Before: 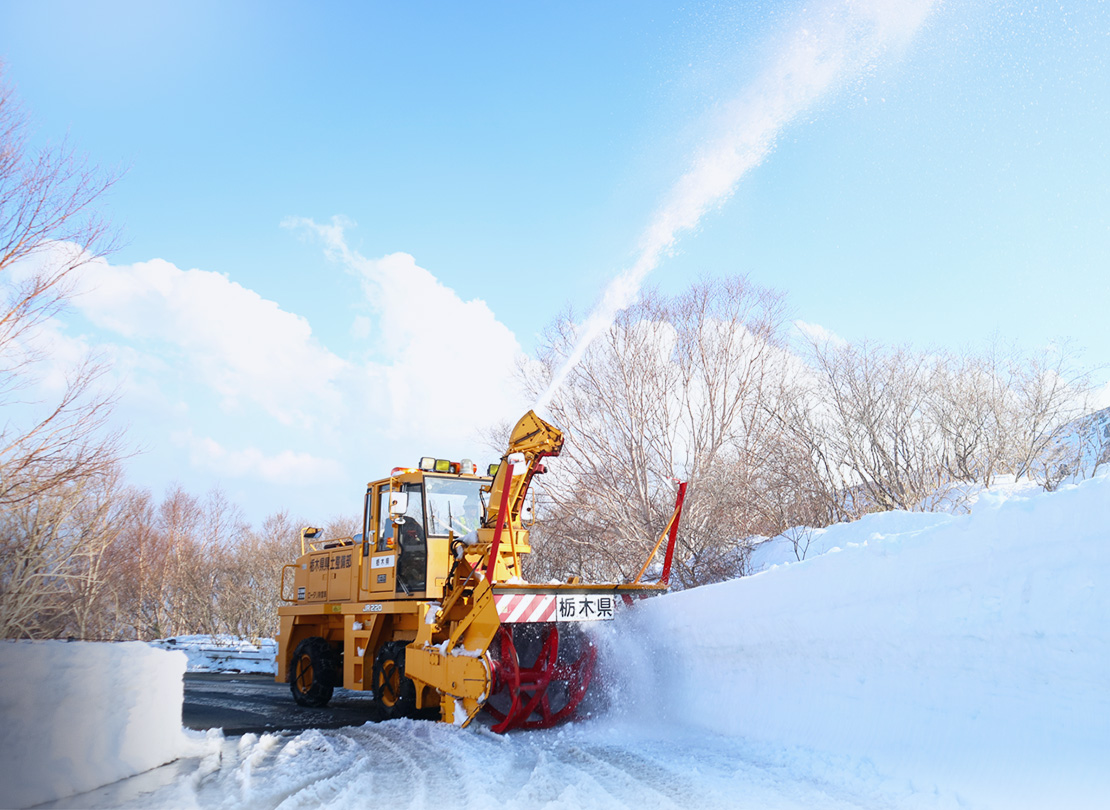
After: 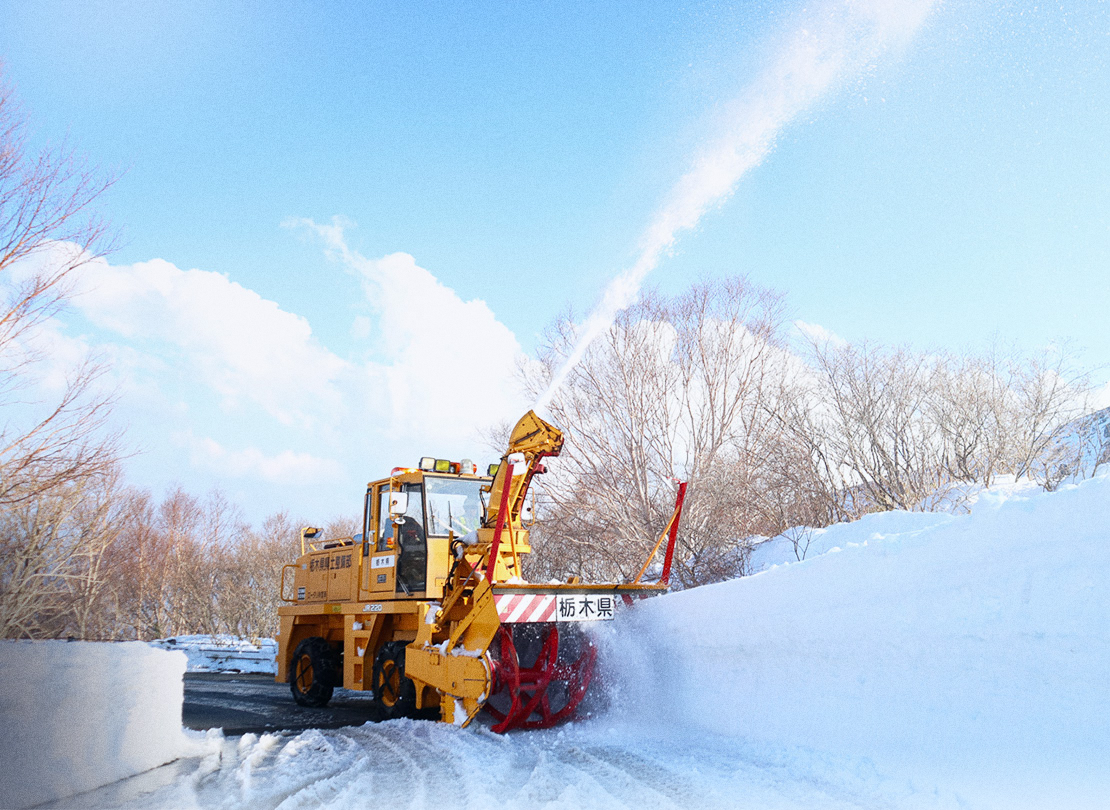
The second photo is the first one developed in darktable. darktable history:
exposure: black level correction 0.001, exposure 0.014 EV, compensate highlight preservation false
grain: on, module defaults
